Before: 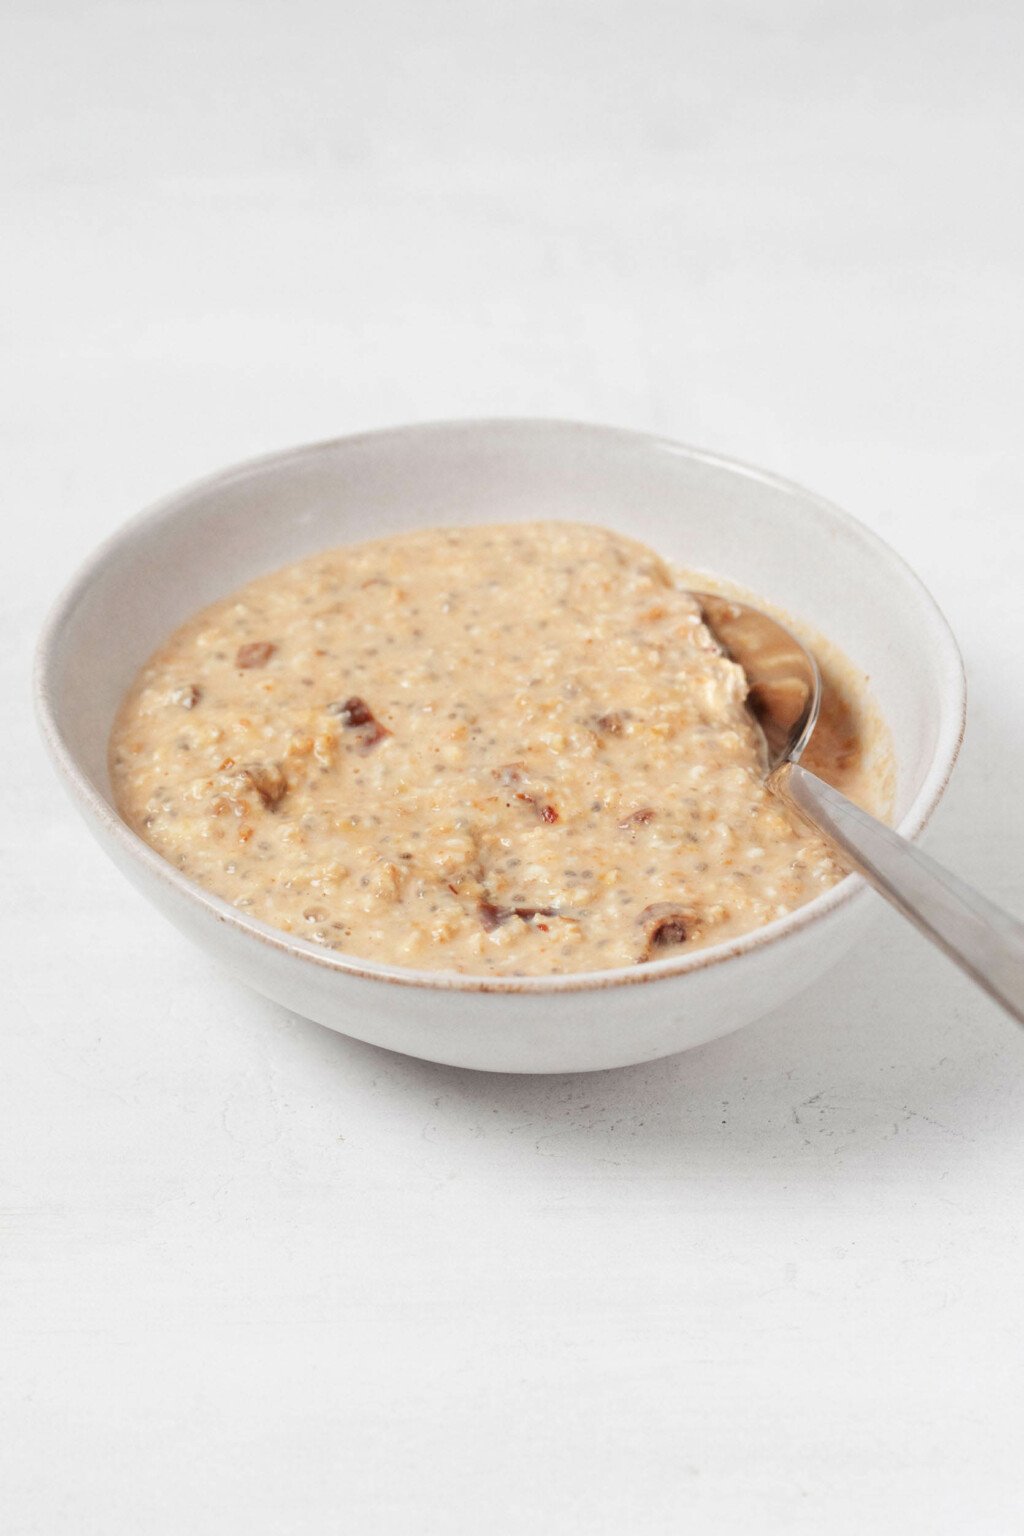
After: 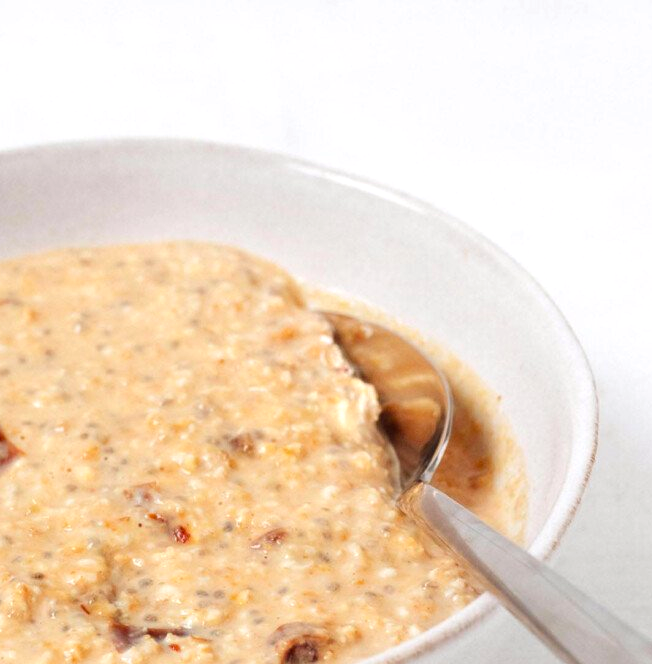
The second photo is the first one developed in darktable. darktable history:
crop: left 36.005%, top 18.293%, right 0.31%, bottom 38.444%
color balance: lift [1, 1.001, 0.999, 1.001], gamma [1, 1.004, 1.007, 0.993], gain [1, 0.991, 0.987, 1.013], contrast 7.5%, contrast fulcrum 10%, output saturation 115%
